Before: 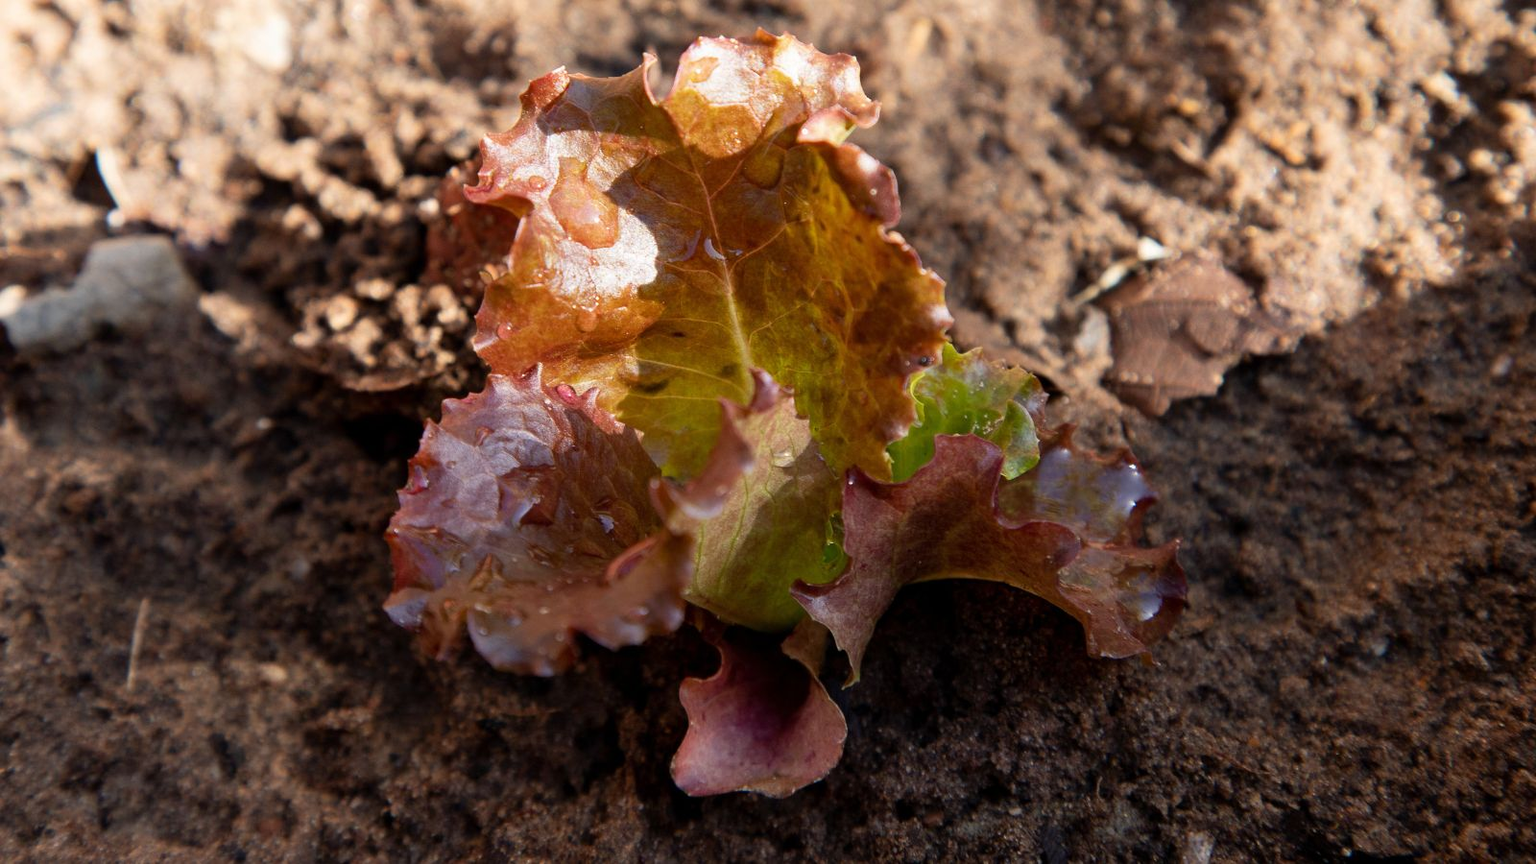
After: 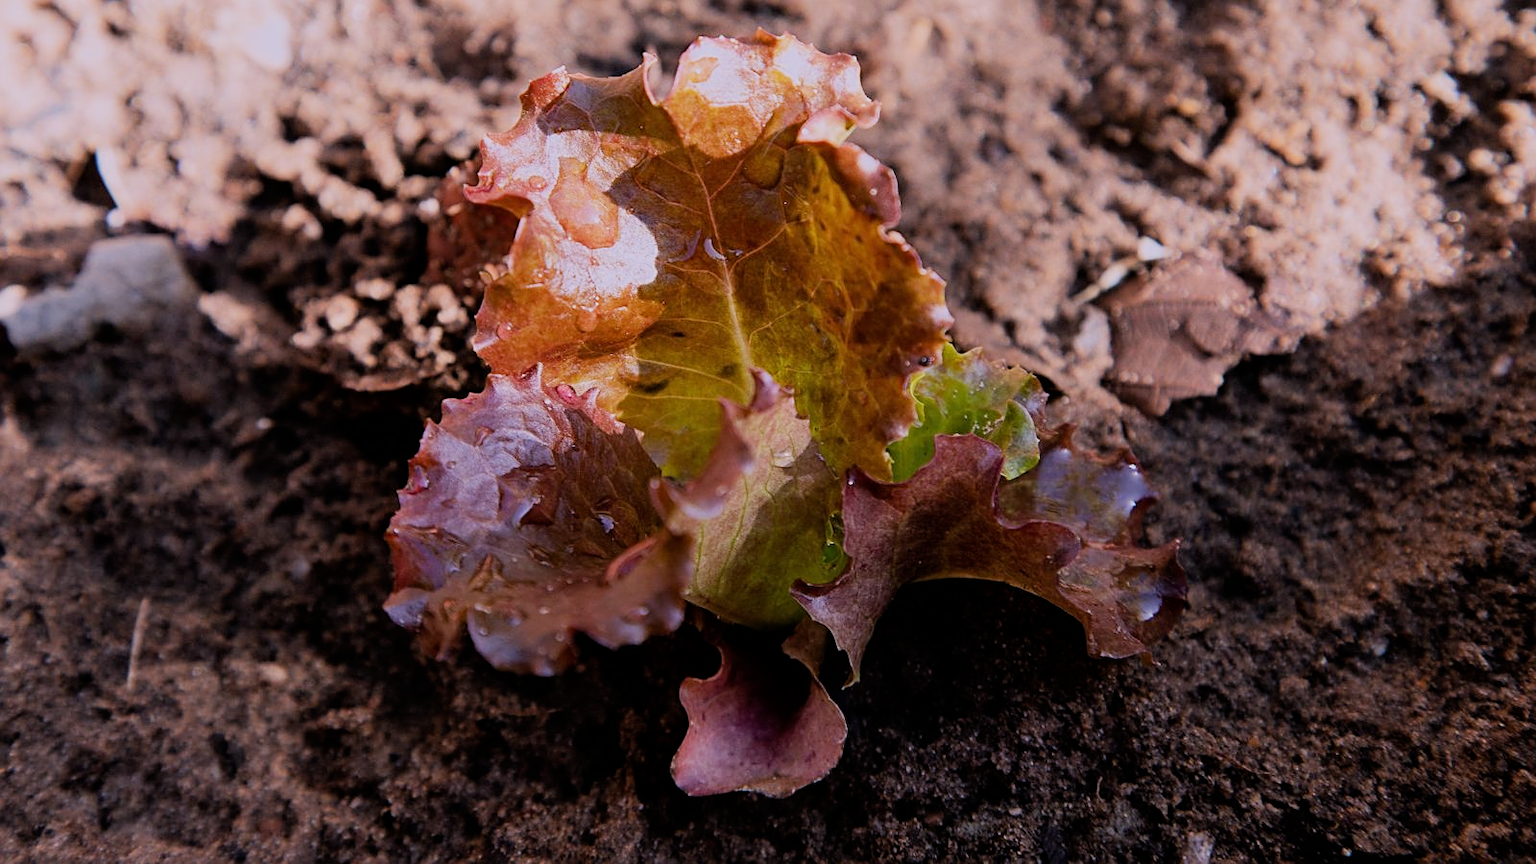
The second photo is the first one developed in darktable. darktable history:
filmic rgb: black relative exposure -8.54 EV, white relative exposure 5.52 EV, hardness 3.39, contrast 1.016
sharpen: on, module defaults
white balance: red 1.042, blue 1.17
